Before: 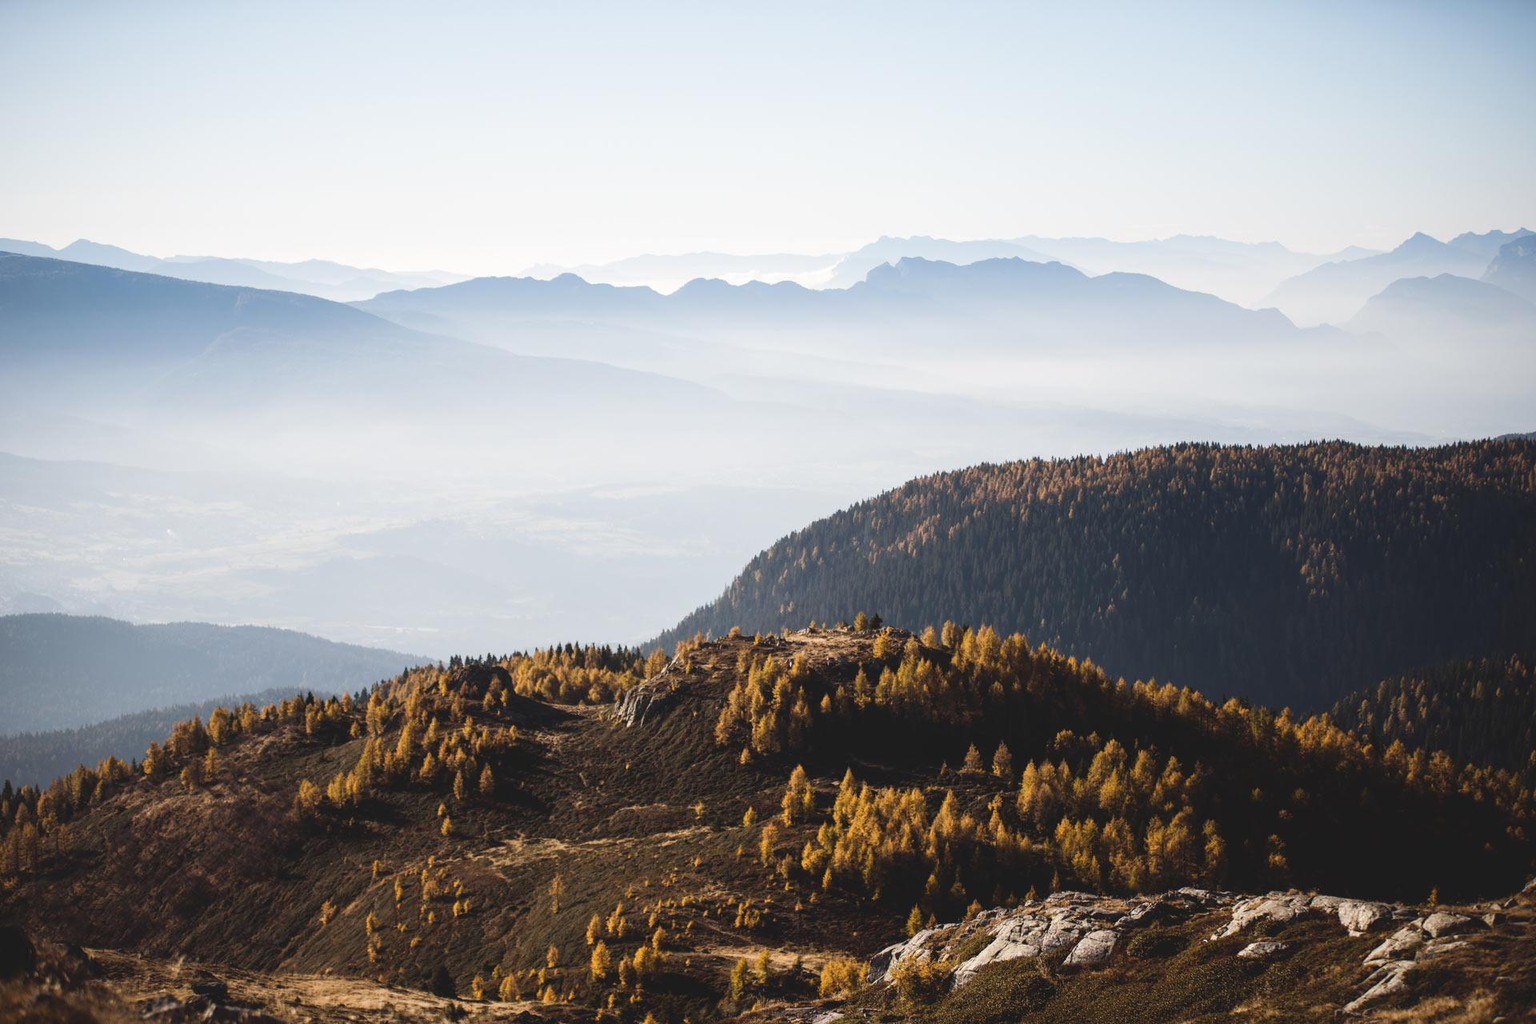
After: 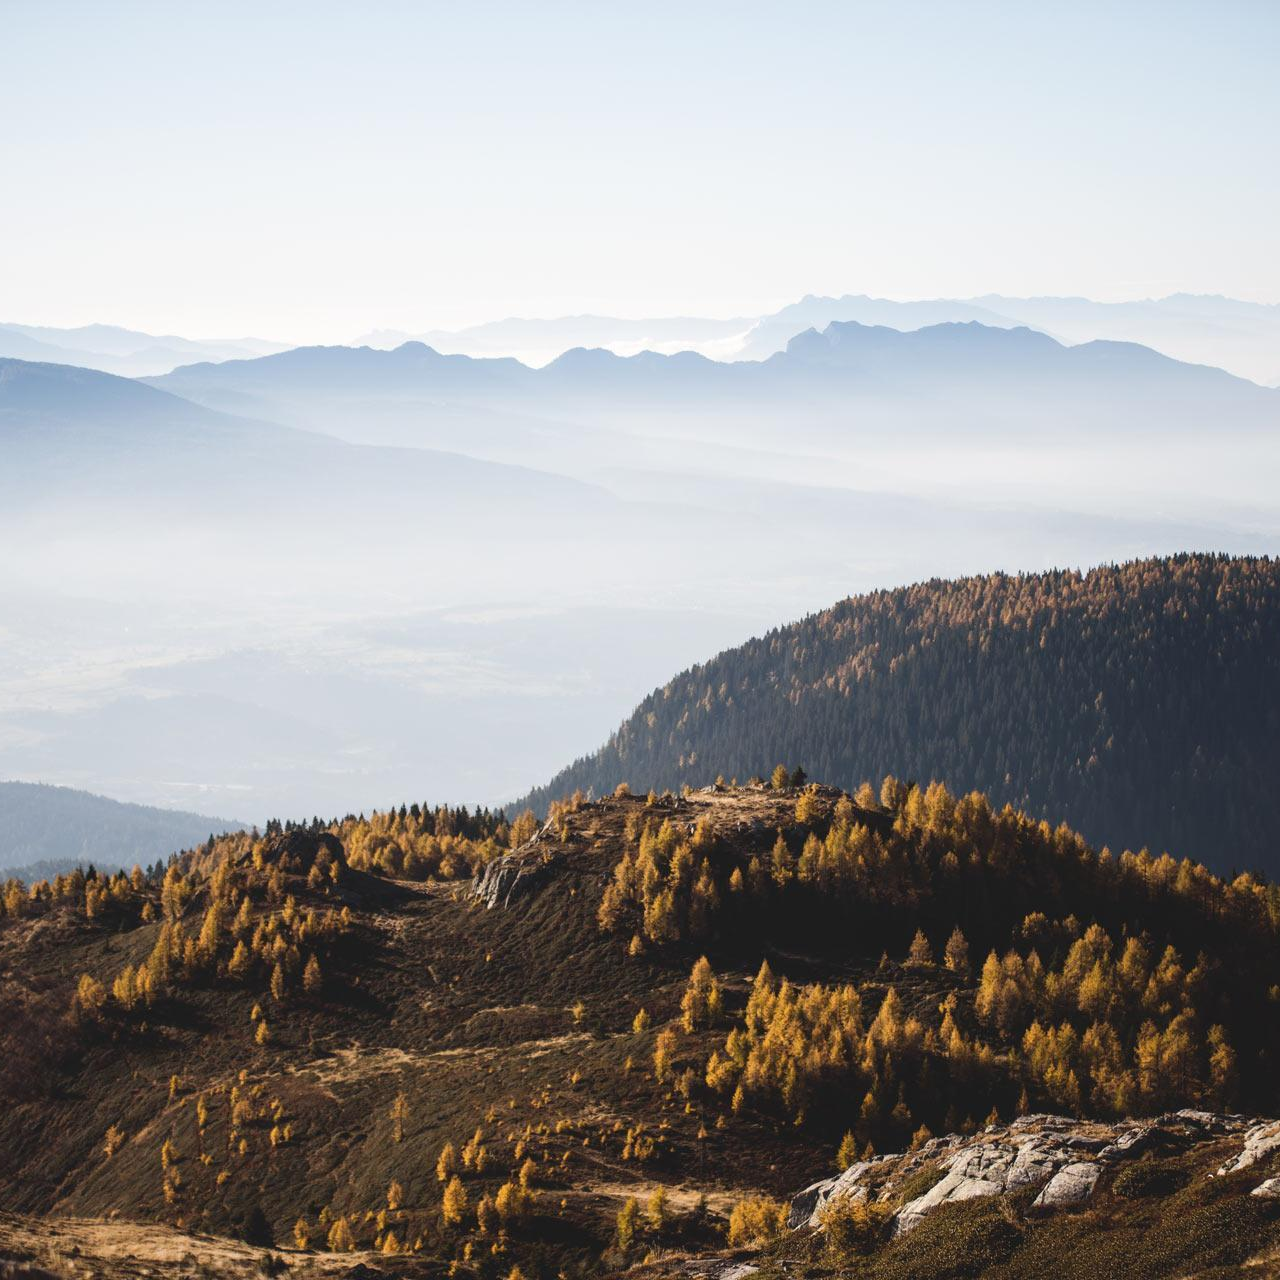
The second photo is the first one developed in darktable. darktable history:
white balance: red 1, blue 1
crop and rotate: left 15.446%, right 17.836%
bloom: size 3%, threshold 100%, strength 0%
